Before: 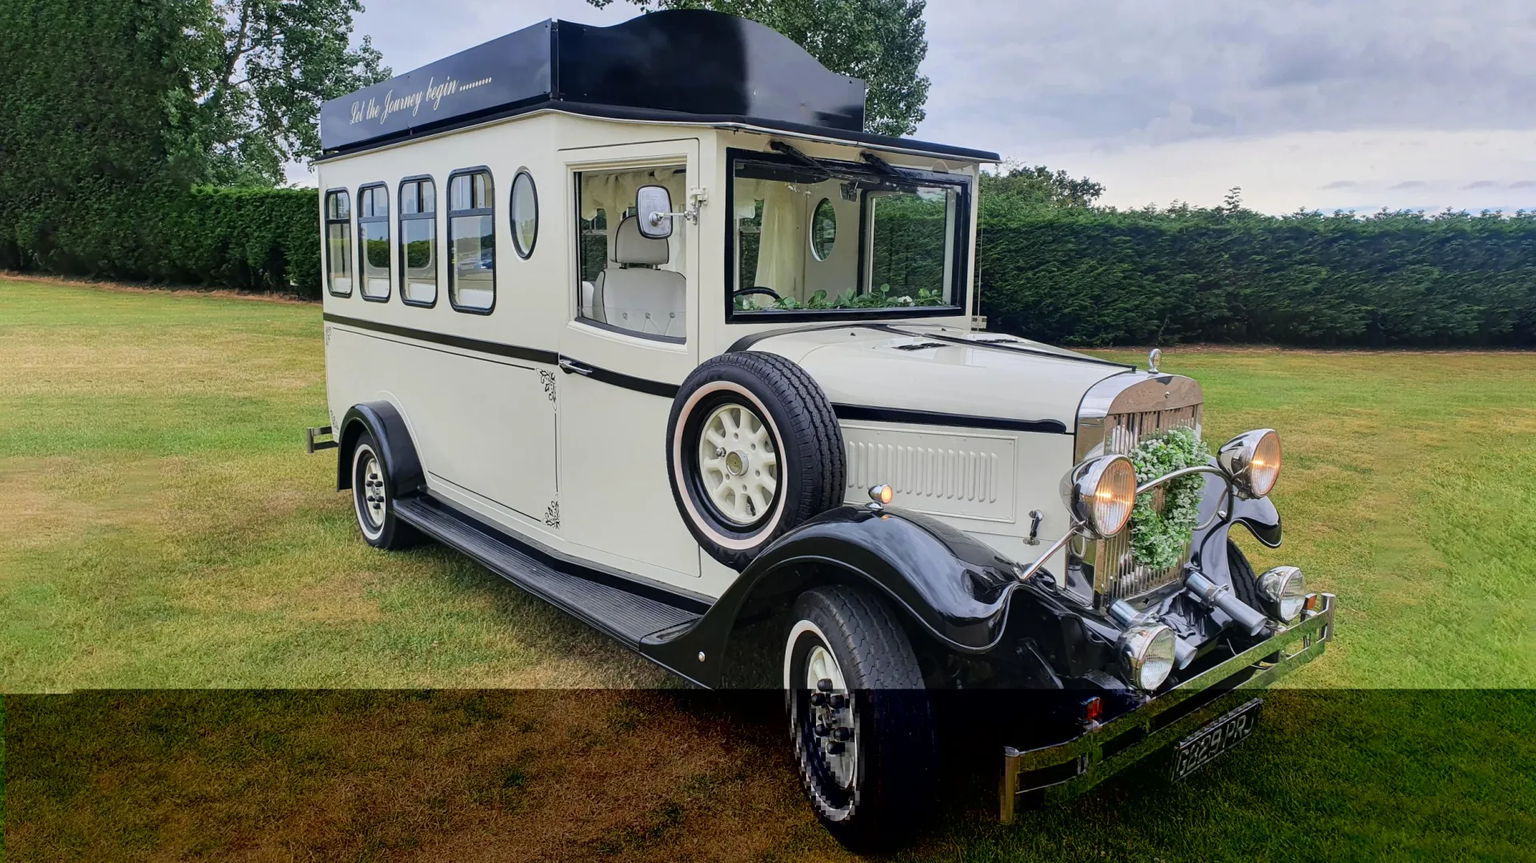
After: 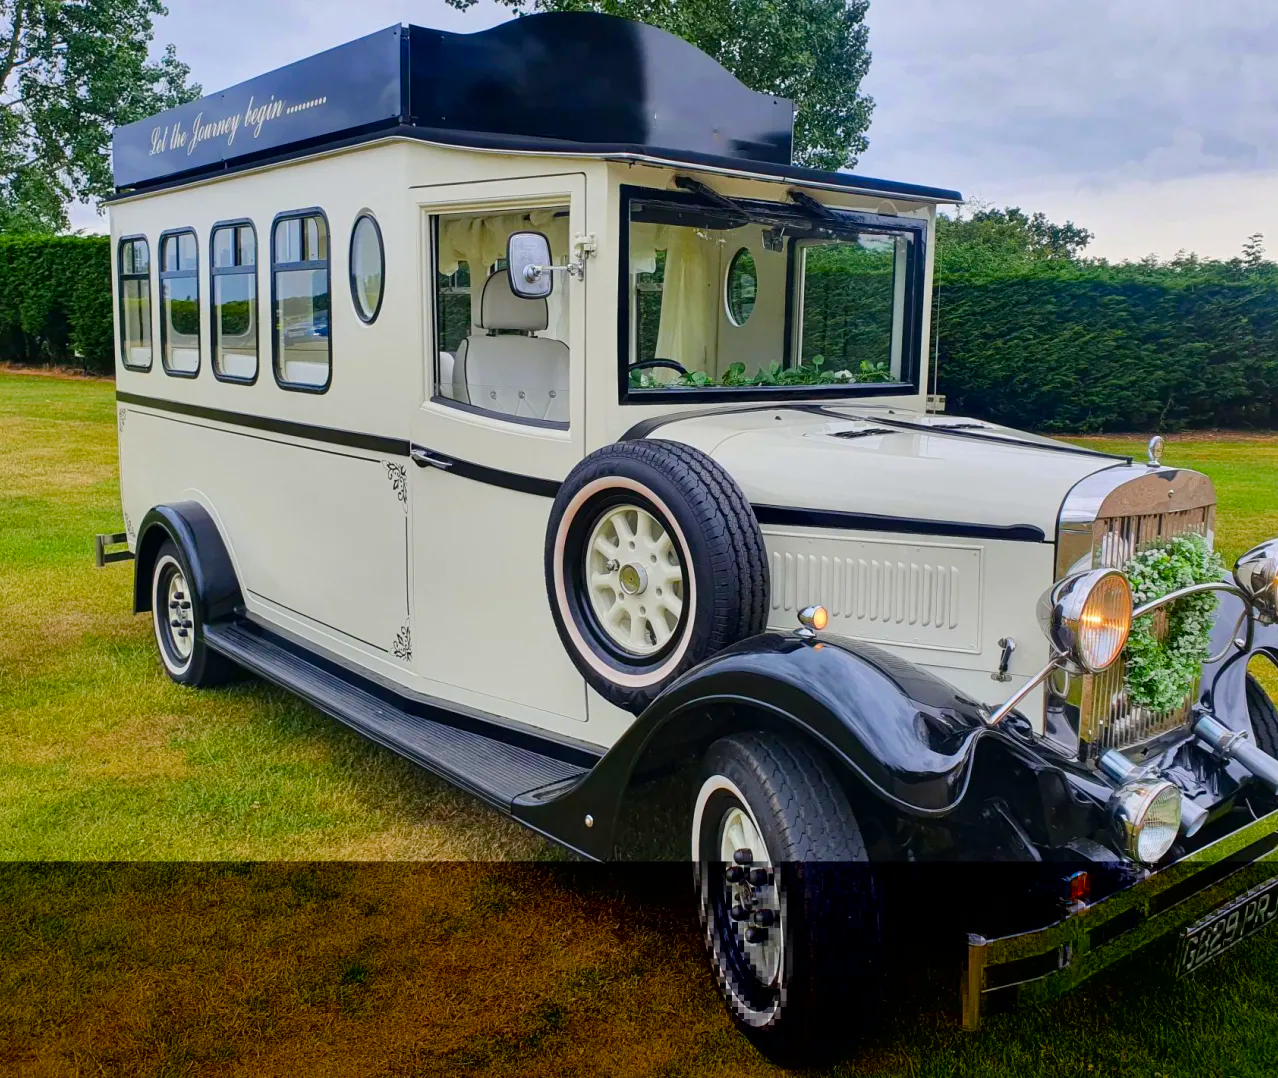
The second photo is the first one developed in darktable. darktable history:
crop and rotate: left 15.039%, right 18.366%
color balance rgb: global offset › hue 169.08°, linear chroma grading › shadows 31.61%, linear chroma grading › global chroma -1.455%, linear chroma grading › mid-tones 4.31%, perceptual saturation grading › global saturation 25.438%, global vibrance 20%
